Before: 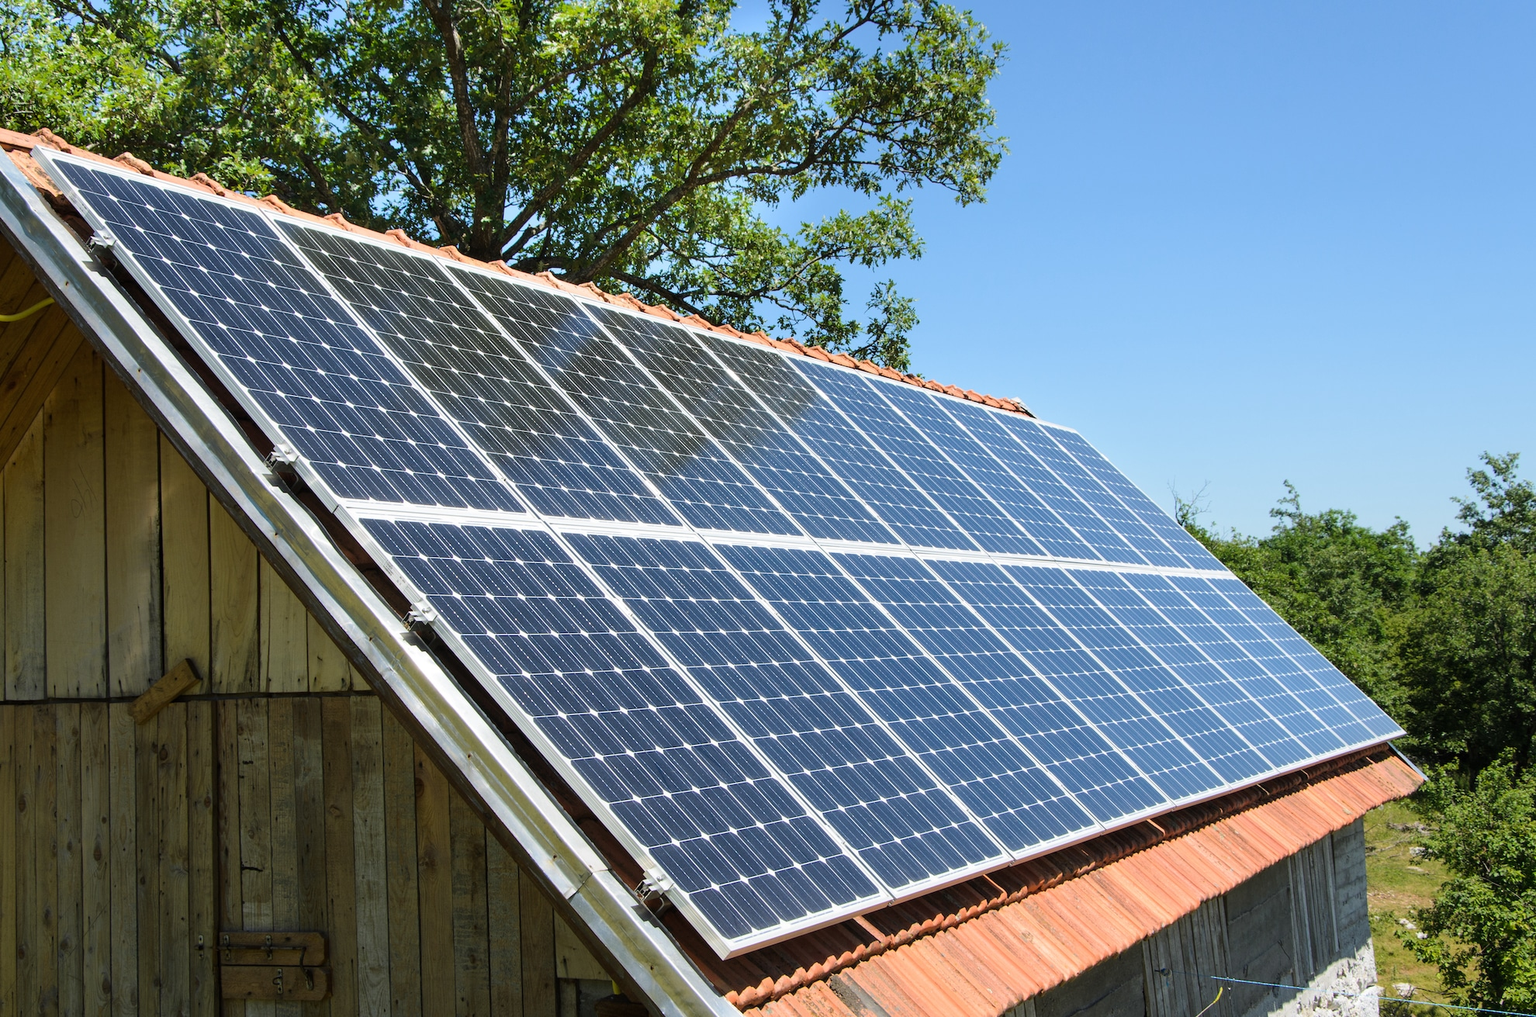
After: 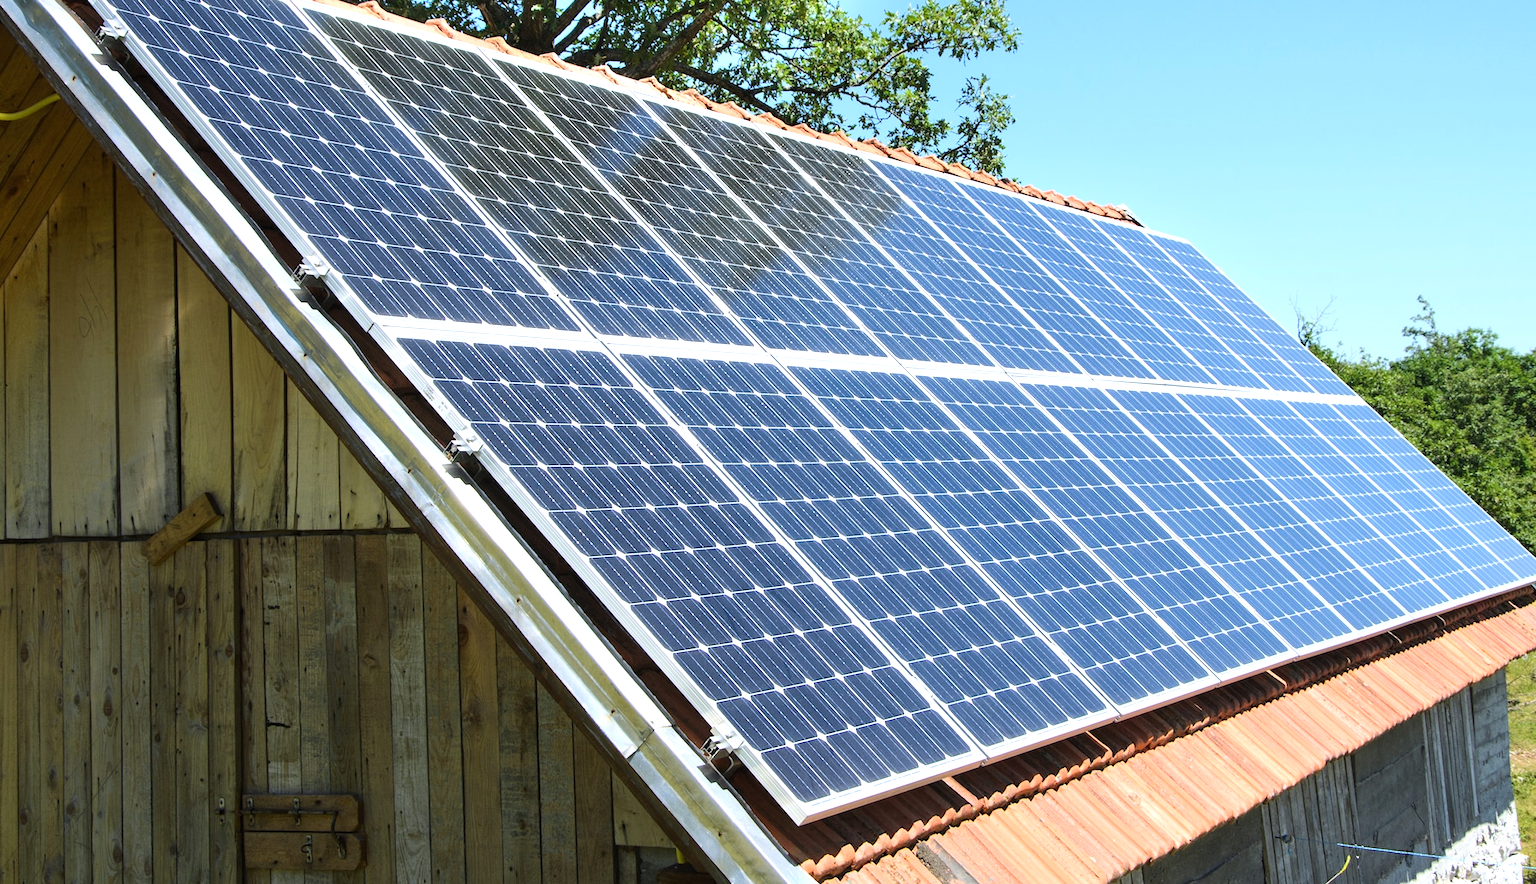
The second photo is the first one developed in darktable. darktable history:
rgb levels: preserve colors max RGB
crop: top 20.916%, right 9.437%, bottom 0.316%
exposure: black level correction 0, exposure 0.5 EV, compensate highlight preservation false
white balance: red 0.974, blue 1.044
contrast brightness saturation: contrast 0.1, brightness 0.02, saturation 0.02
